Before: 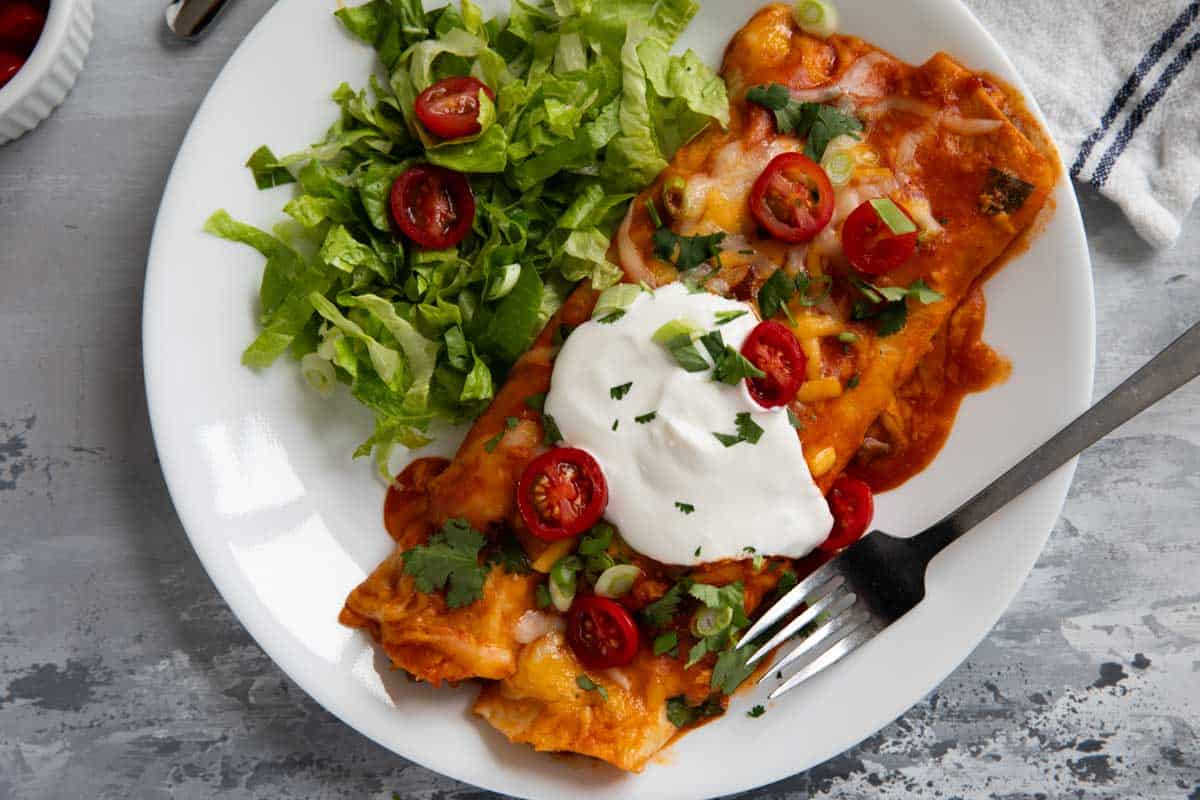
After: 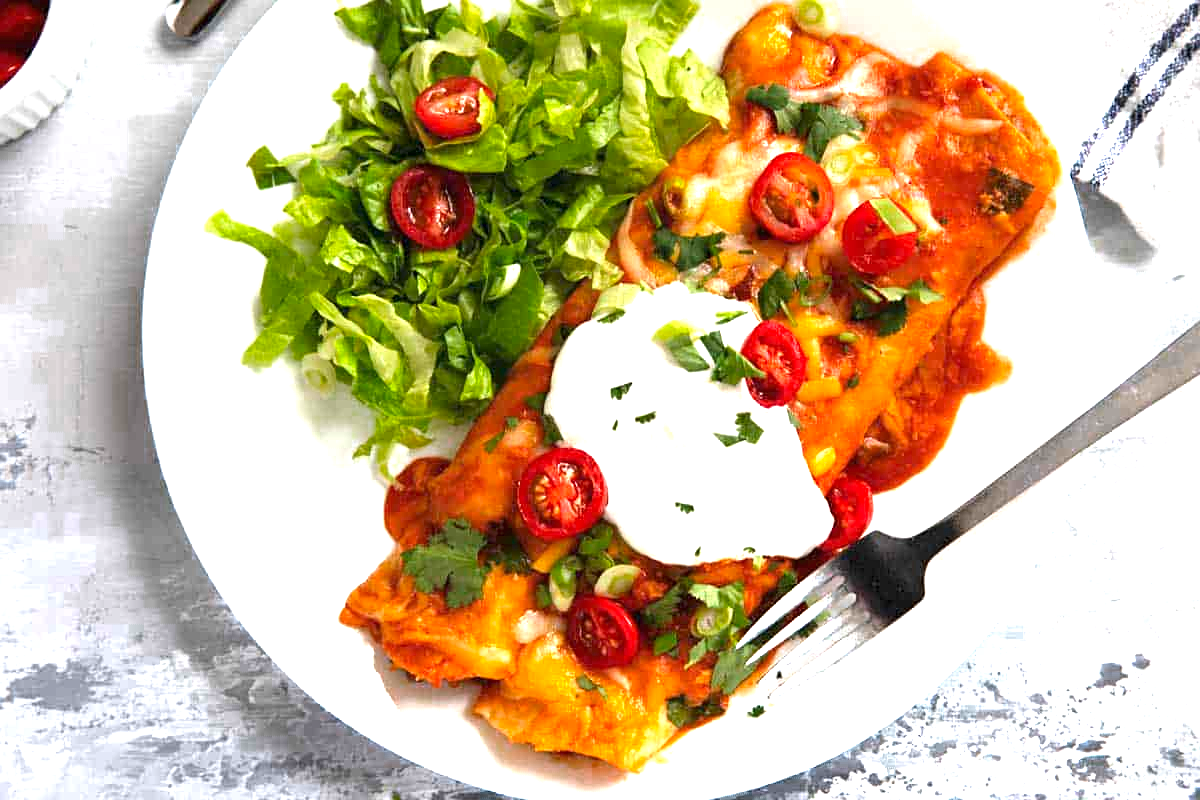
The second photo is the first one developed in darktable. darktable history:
exposure: black level correction 0, exposure 1.762 EV, compensate highlight preservation false
color zones: curves: ch0 [(0.203, 0.433) (0.607, 0.517) (0.697, 0.696) (0.705, 0.897)]
sharpen: amount 0.214
